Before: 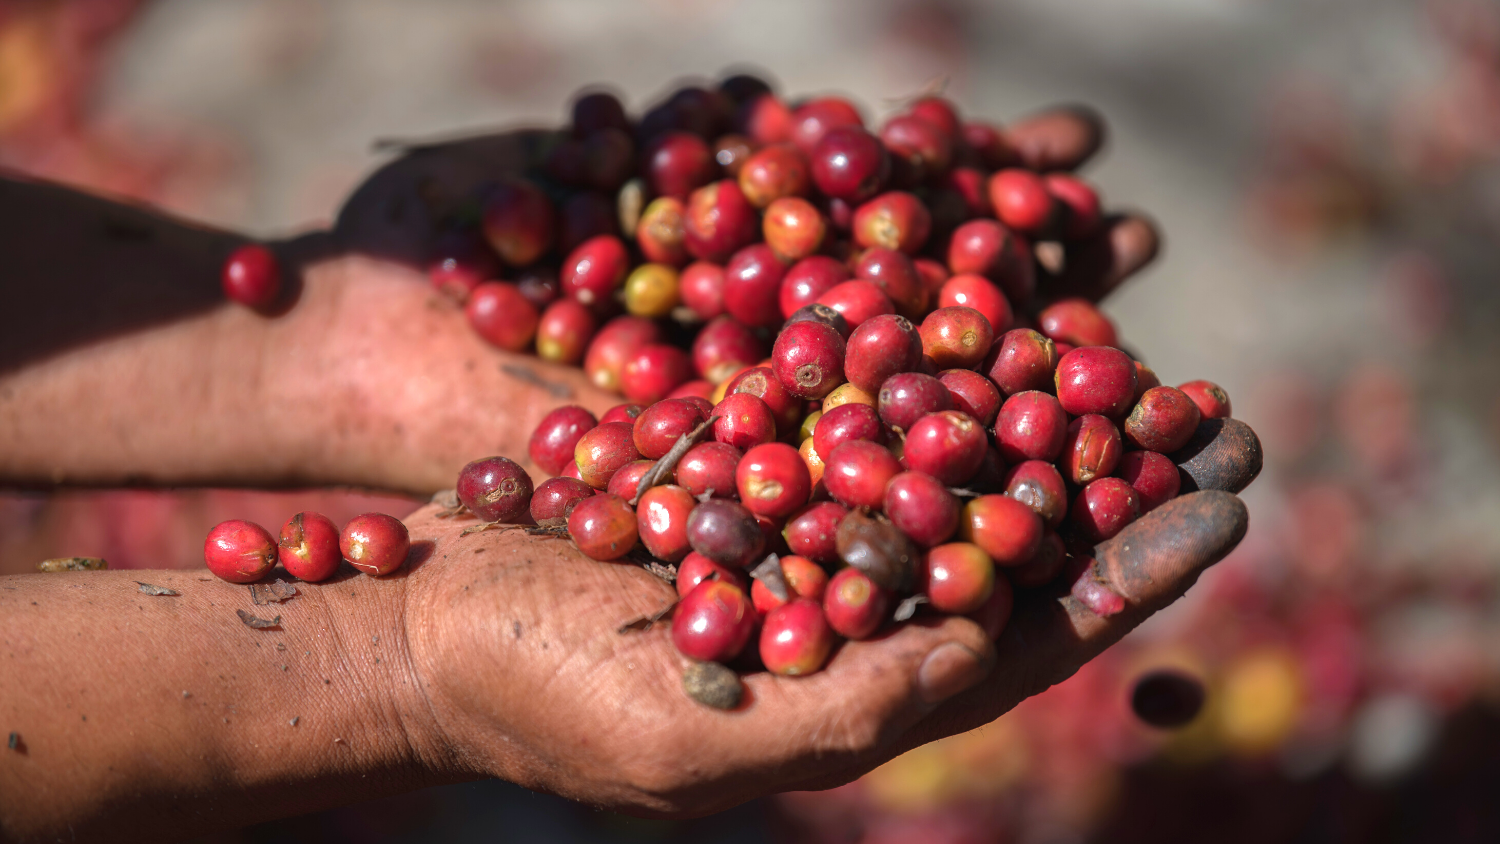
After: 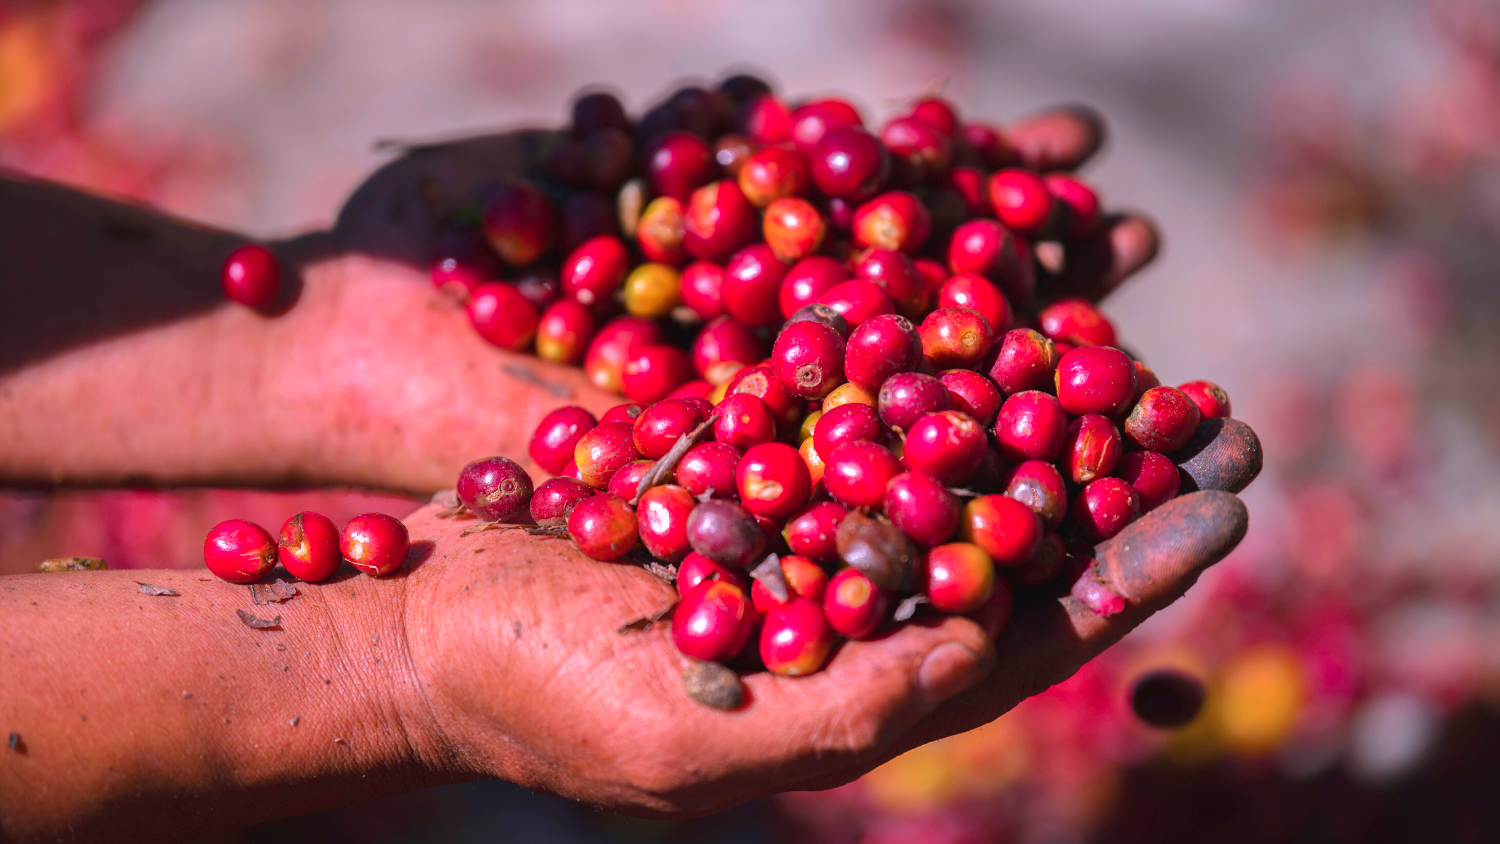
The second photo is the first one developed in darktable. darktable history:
color correction: highlights a* 15.46, highlights b* -20.56
color balance rgb: perceptual saturation grading › global saturation 25%, perceptual brilliance grading › mid-tones 10%, perceptual brilliance grading › shadows 15%, global vibrance 20%
